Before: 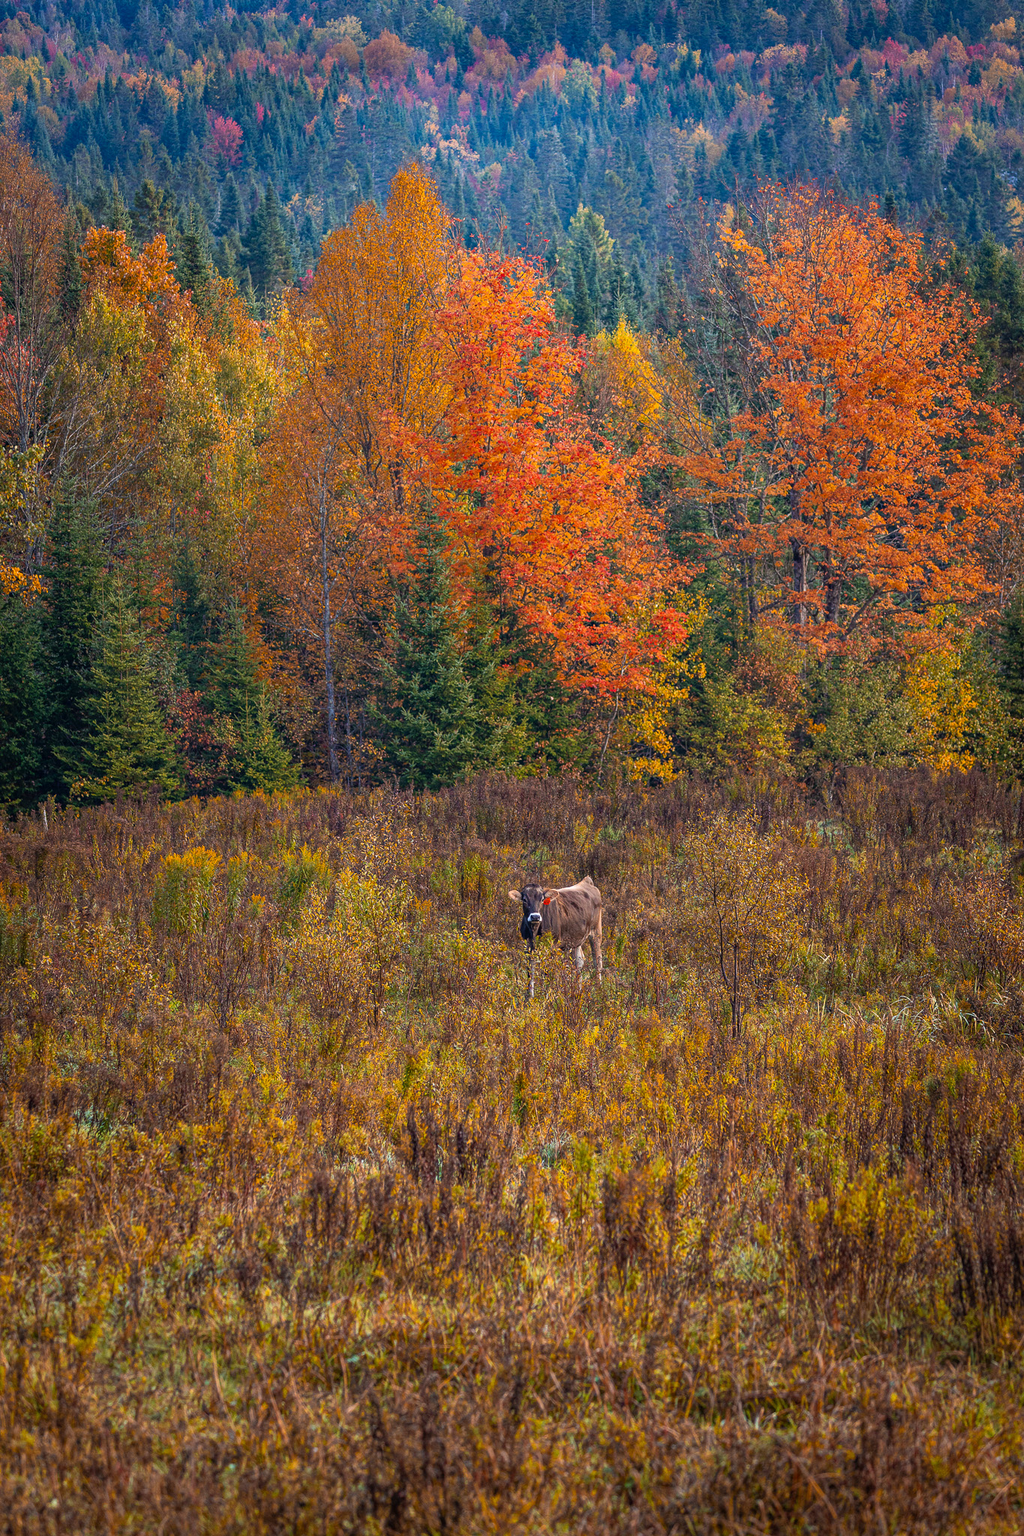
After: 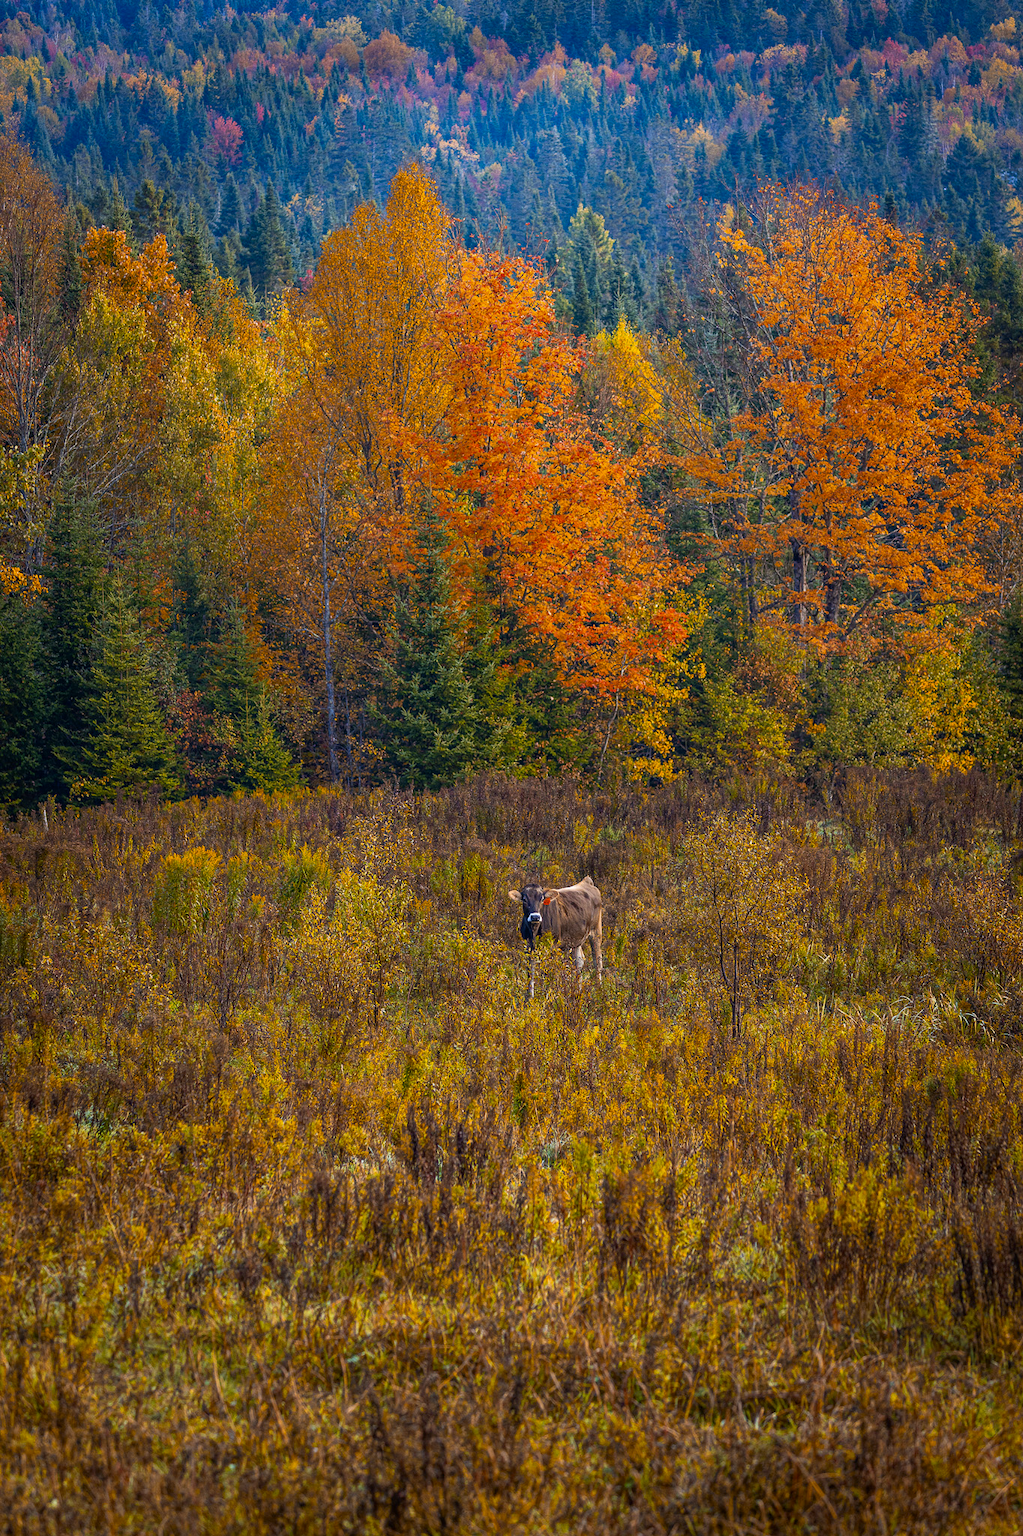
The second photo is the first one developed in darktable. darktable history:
contrast brightness saturation: contrast 0.03, brightness -0.04
color contrast: green-magenta contrast 0.85, blue-yellow contrast 1.25, unbound 0
